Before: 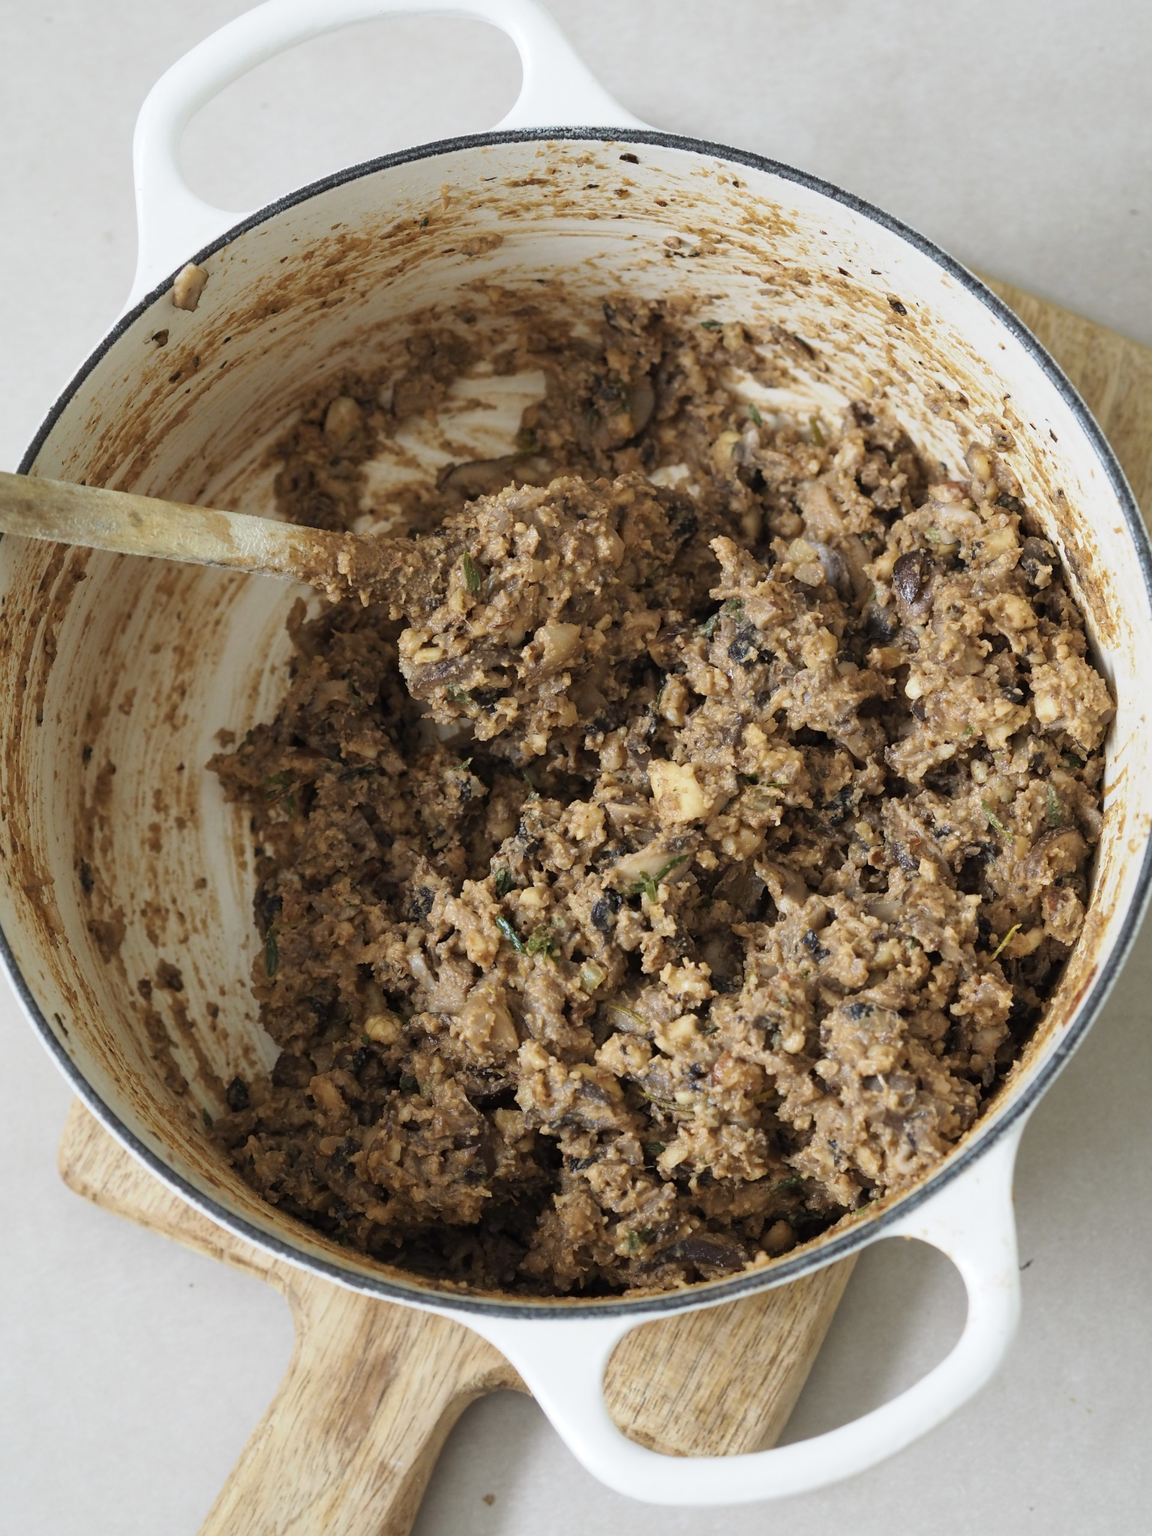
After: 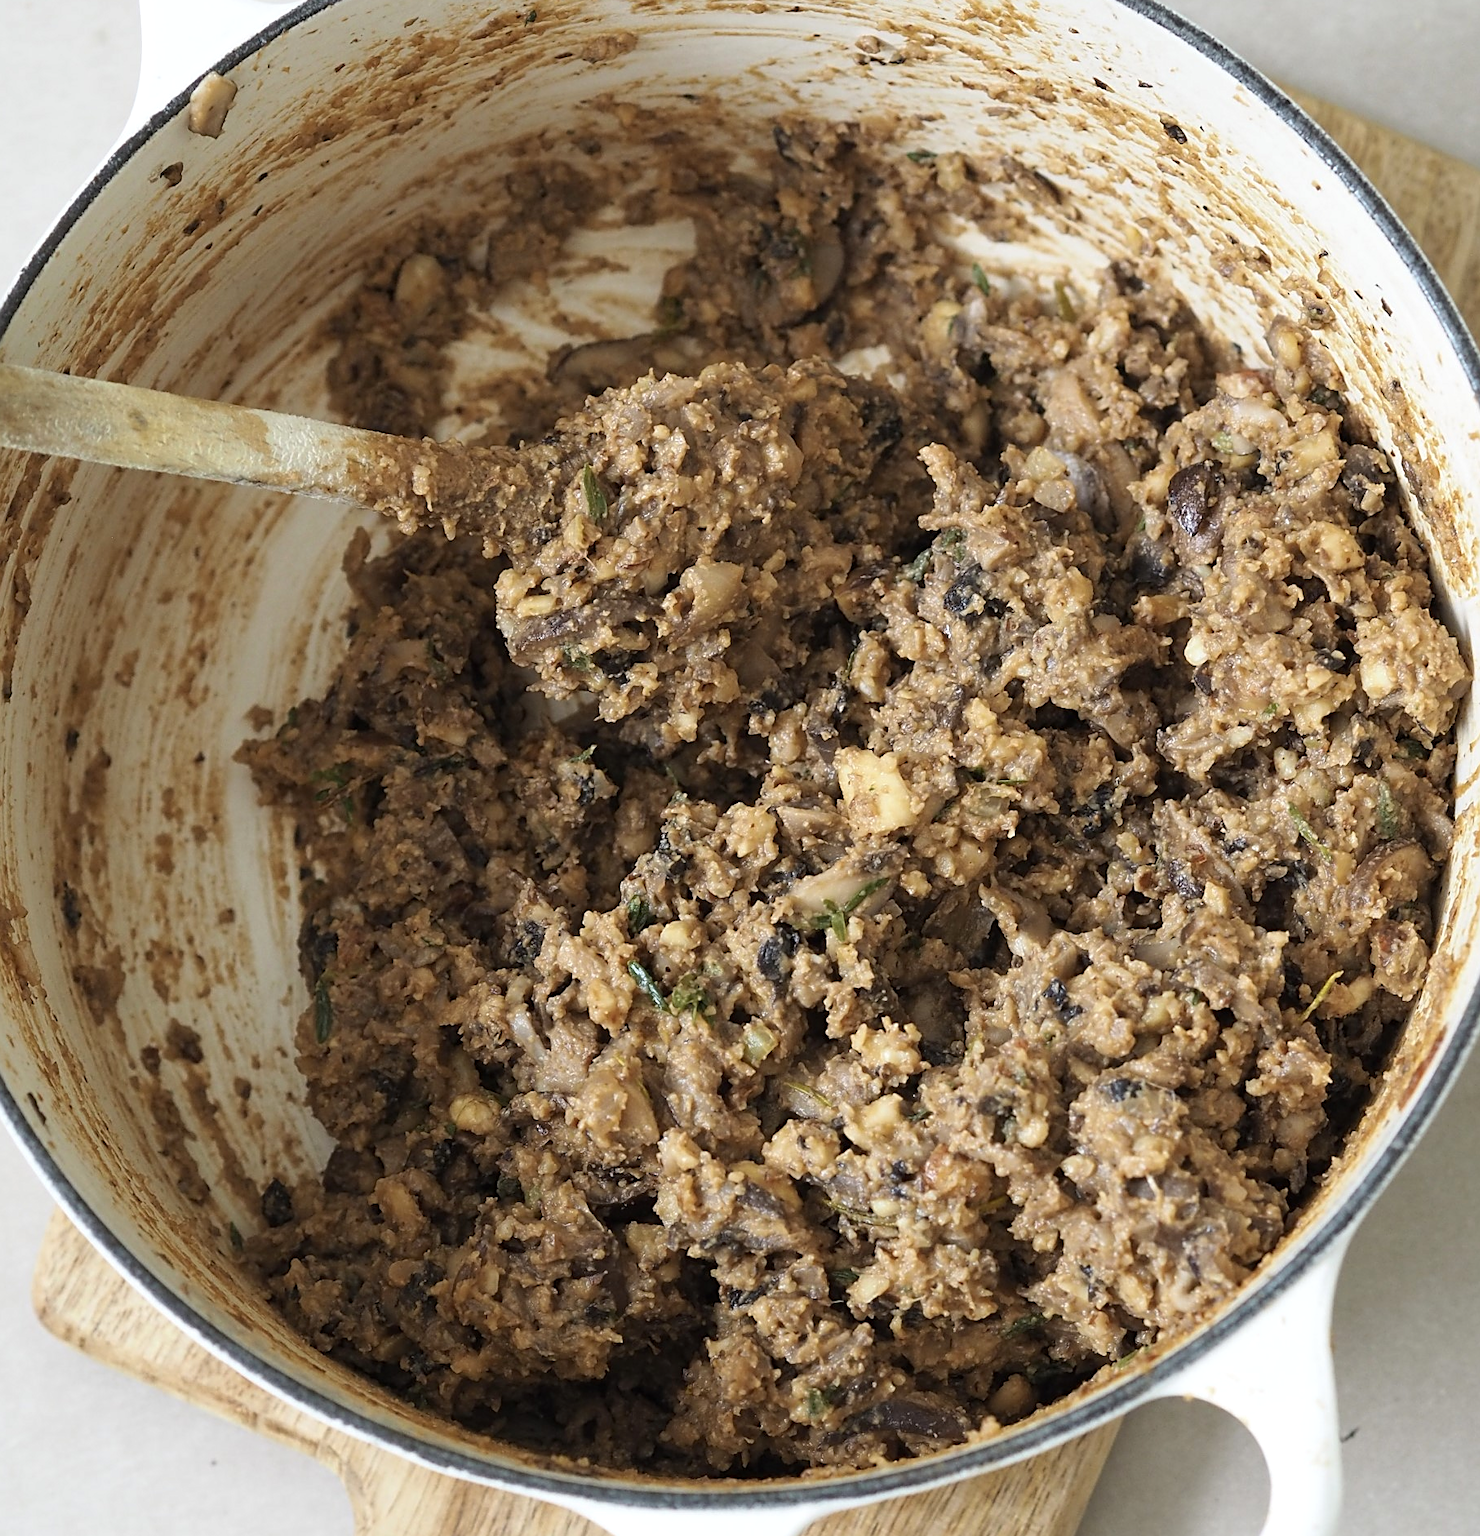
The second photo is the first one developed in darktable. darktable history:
crop and rotate: left 3.001%, top 13.677%, right 2.497%, bottom 12.78%
sharpen: on, module defaults
exposure: exposure 0.198 EV, compensate highlight preservation false
